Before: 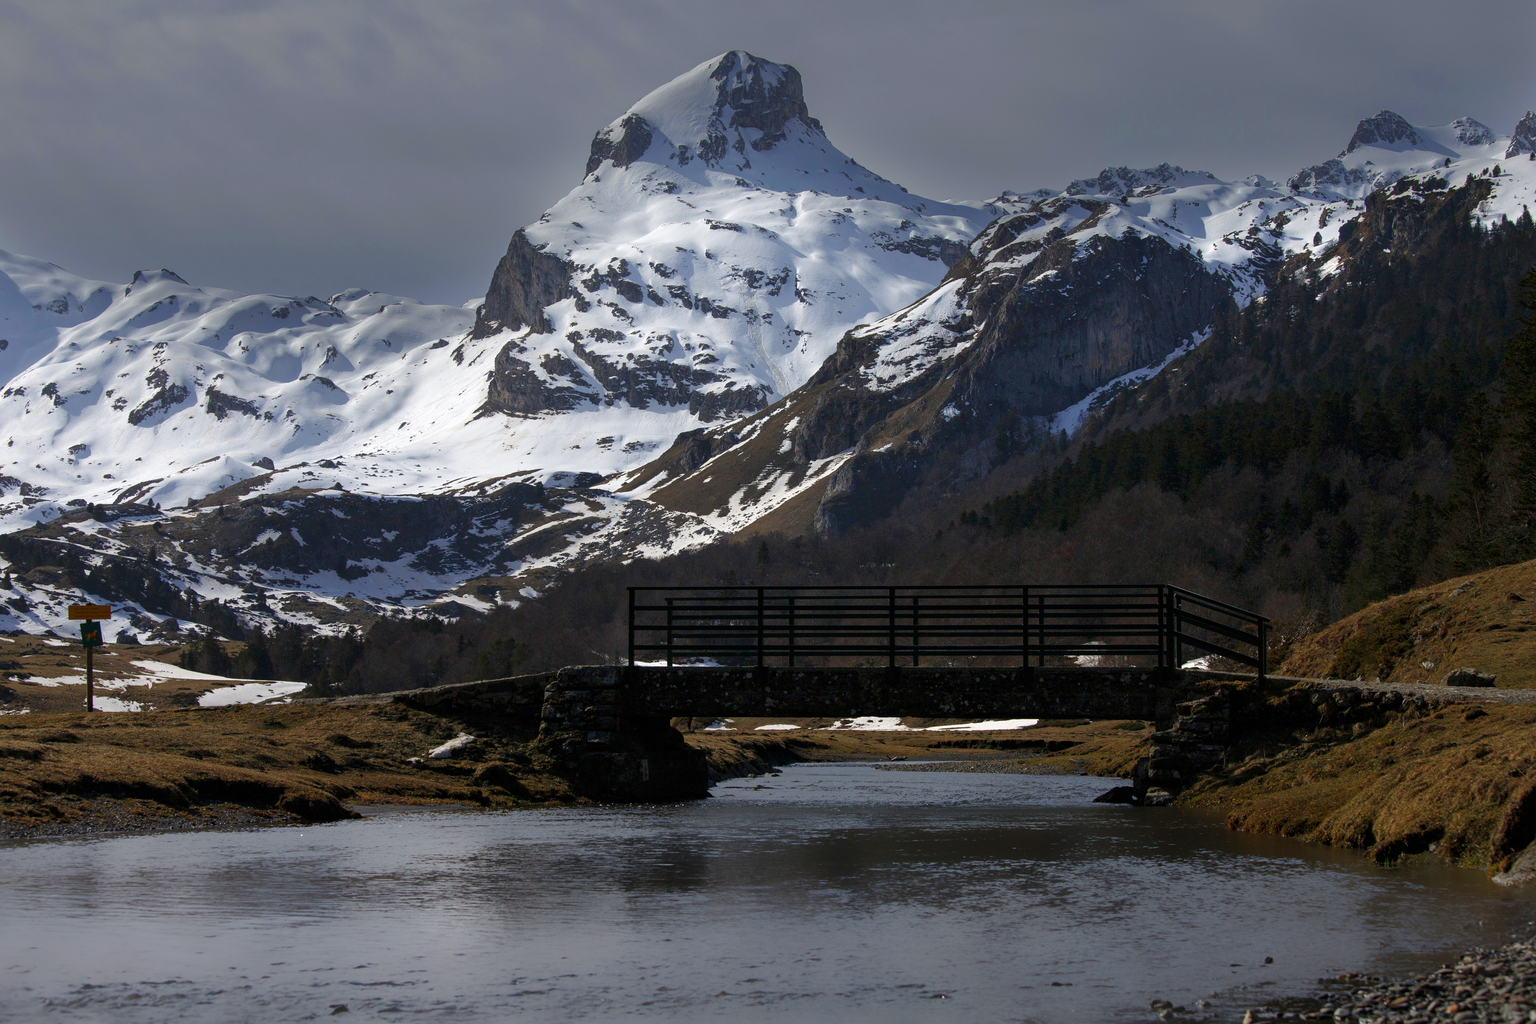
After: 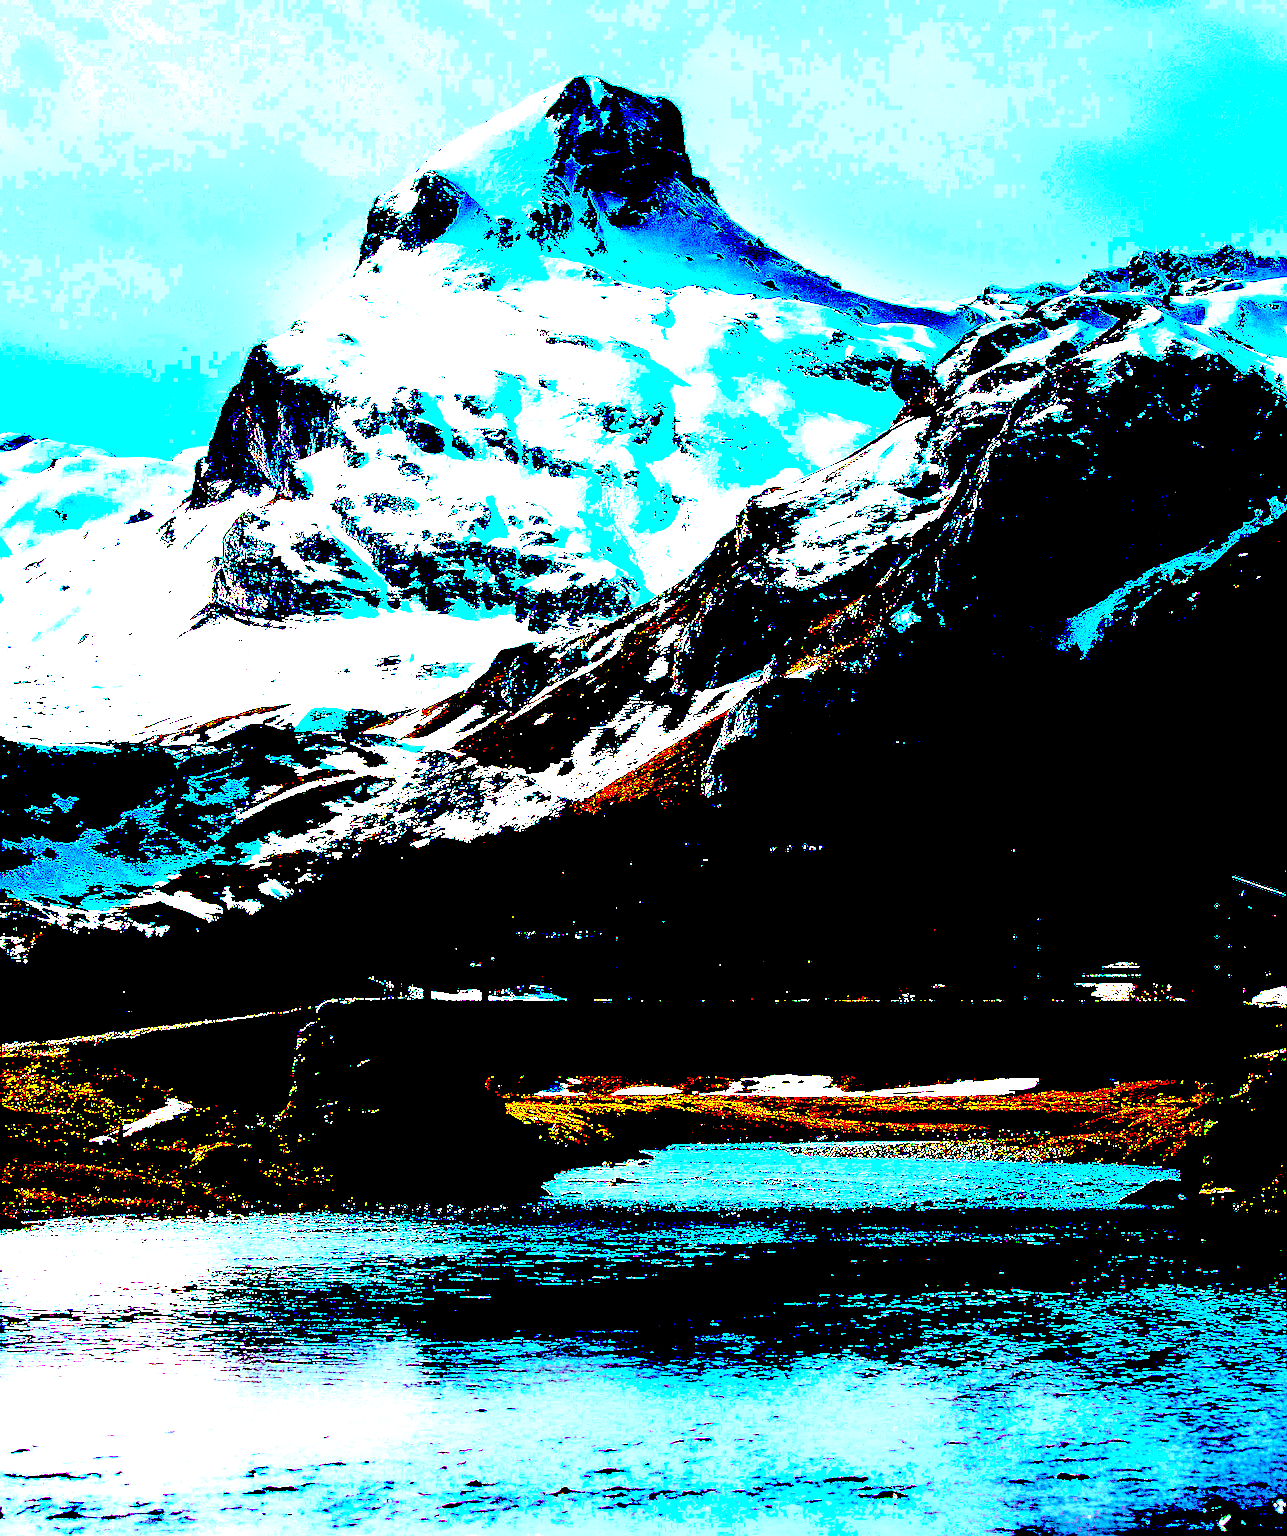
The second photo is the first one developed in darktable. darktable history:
color correction: highlights a* -14.45, highlights b* -16.69, shadows a* 10.05, shadows b* 29.19
crop and rotate: left 22.584%, right 21.521%
exposure: black level correction 0.099, exposure 2.906 EV, compensate highlight preservation false
sharpen: radius 1.538, amount 0.372, threshold 1.67
